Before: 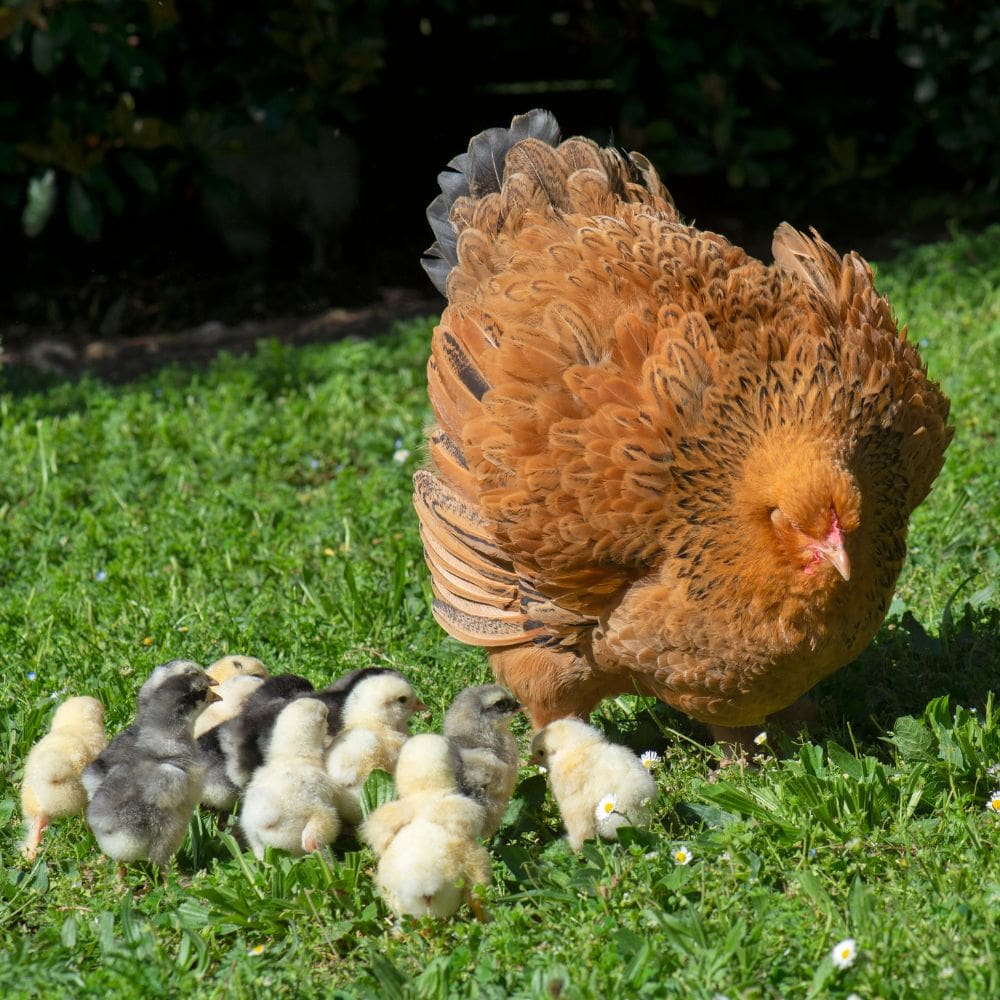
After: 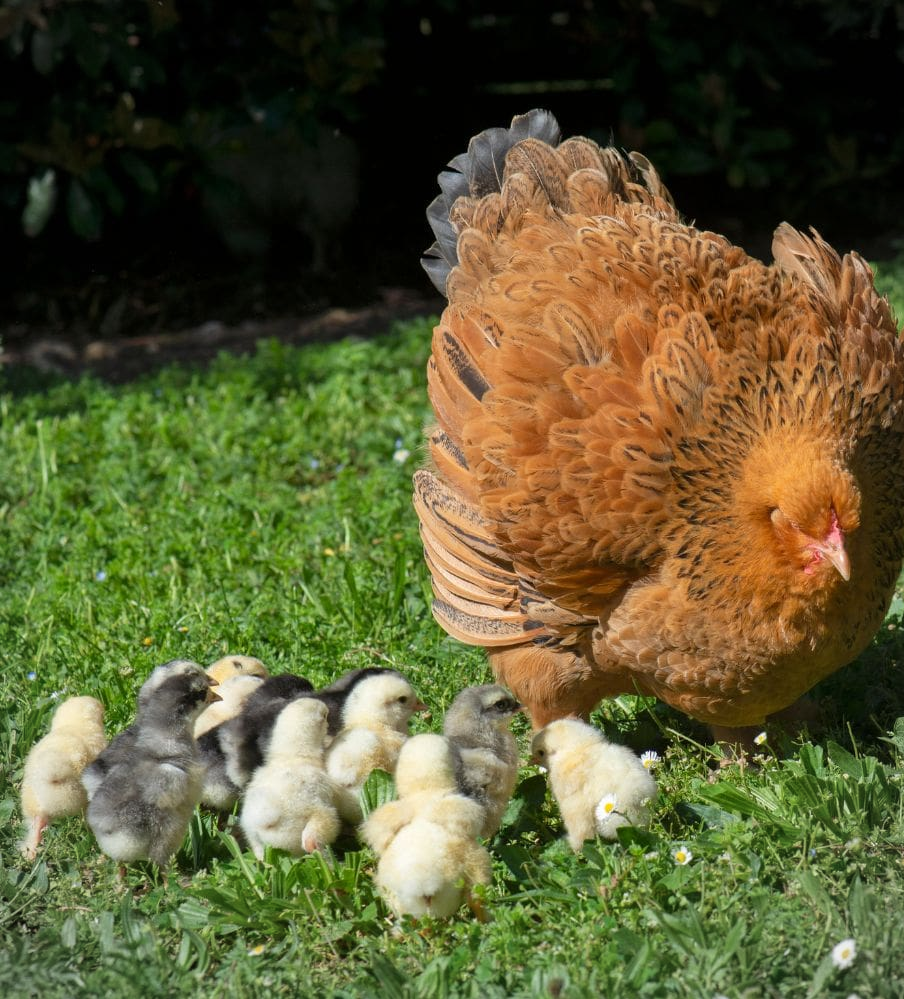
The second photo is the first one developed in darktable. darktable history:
vignetting: brightness -0.167
crop: right 9.509%, bottom 0.031%
